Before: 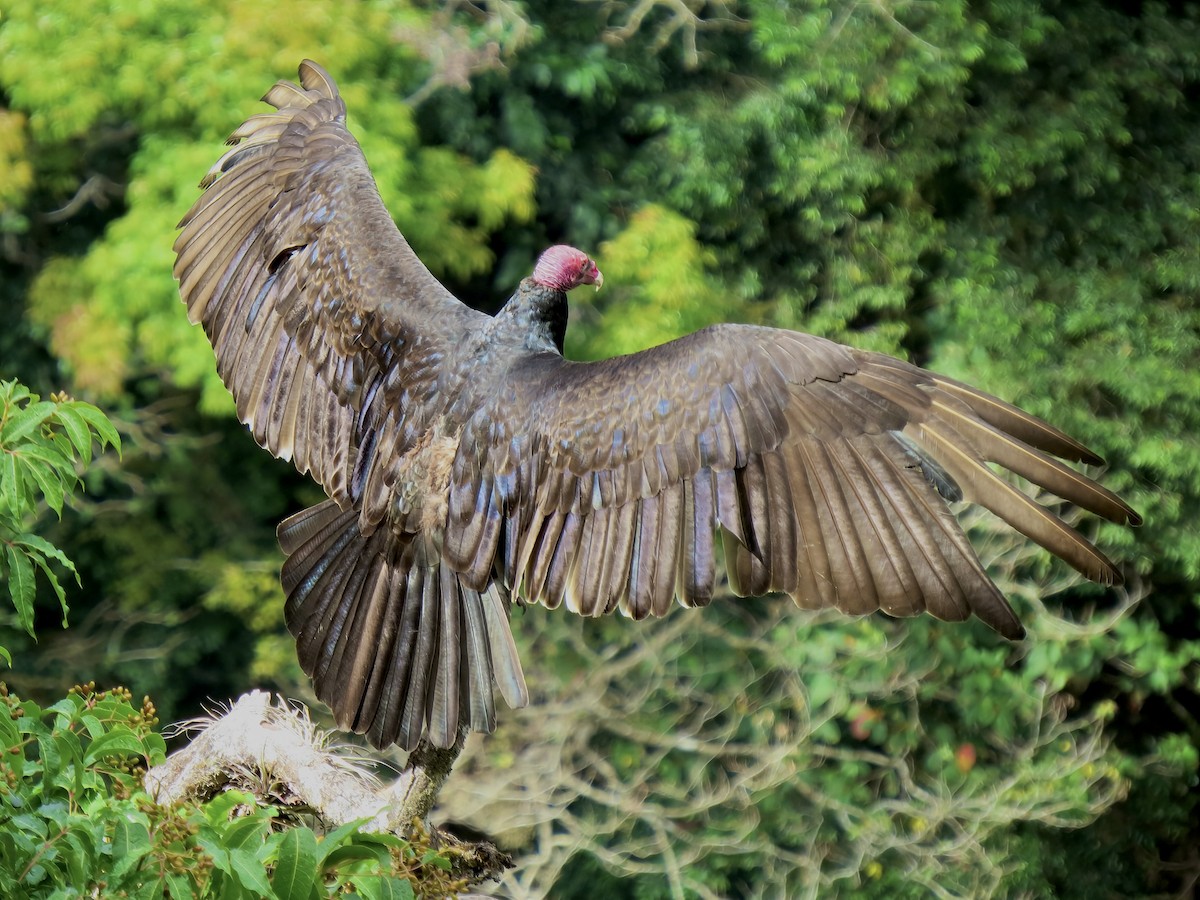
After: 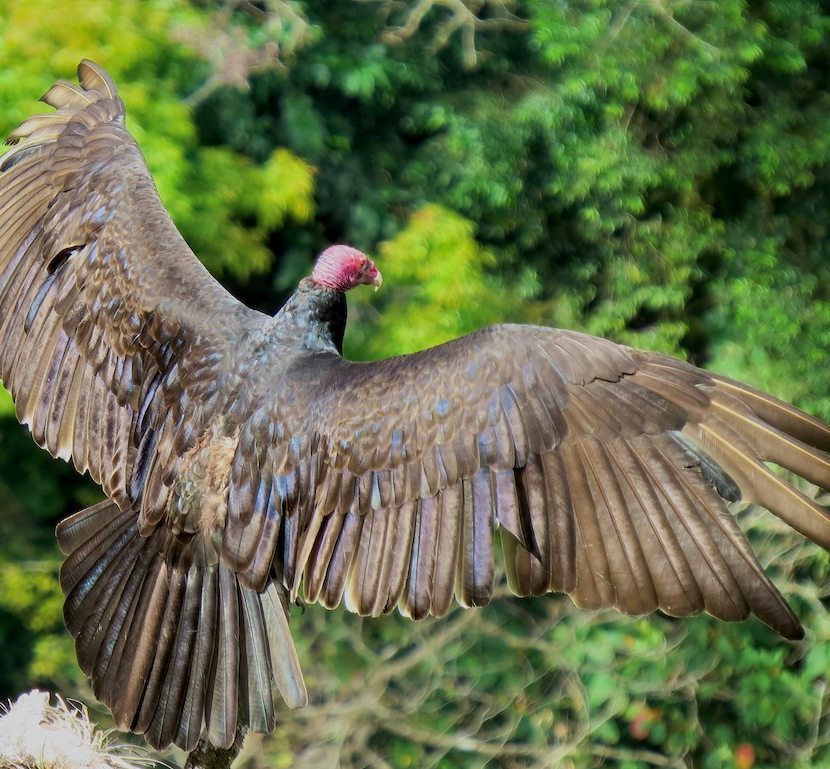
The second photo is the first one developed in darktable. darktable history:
crop: left 18.484%, right 12.33%, bottom 14.454%
